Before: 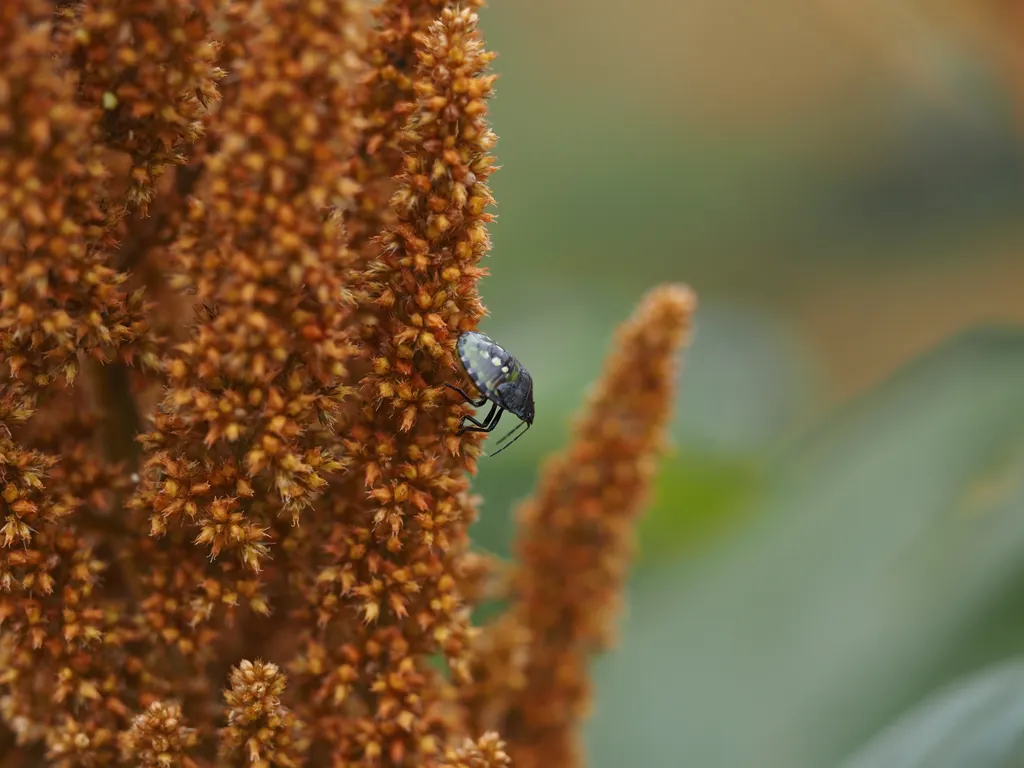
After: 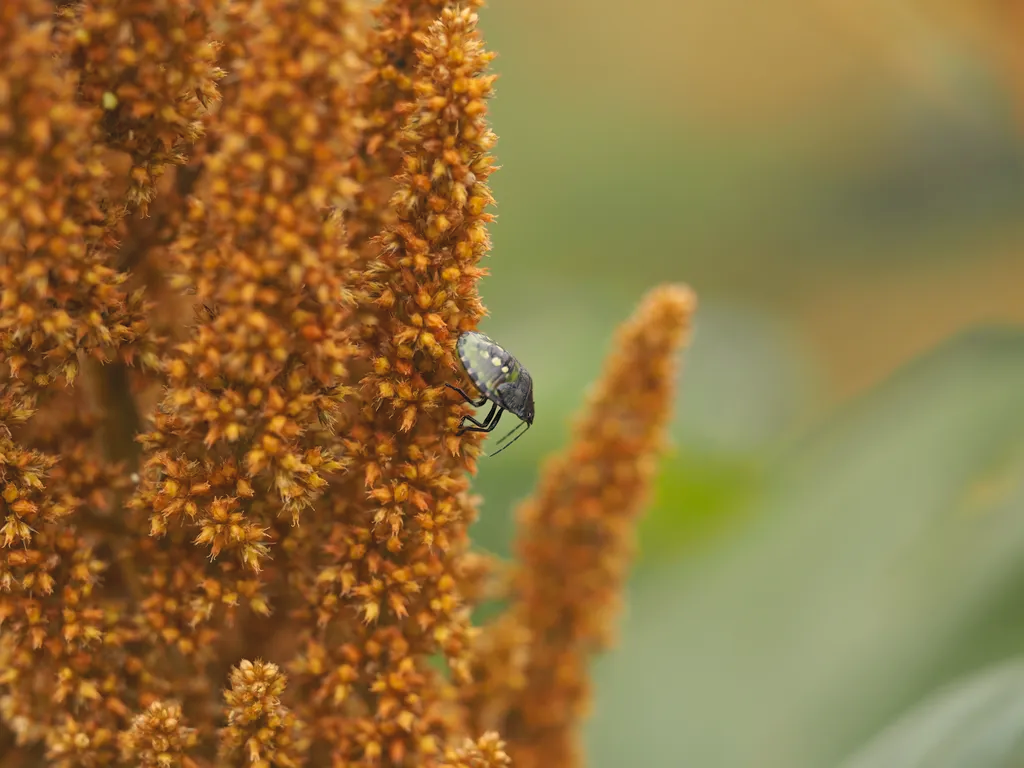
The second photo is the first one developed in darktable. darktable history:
color correction: highlights a* 1.39, highlights b* 17.86
contrast brightness saturation: brightness 0.149
